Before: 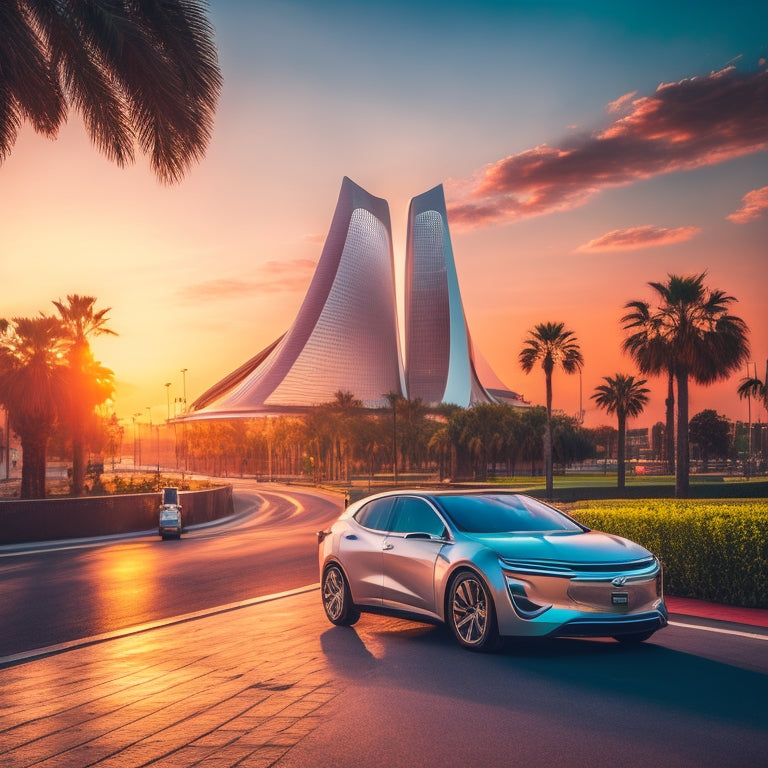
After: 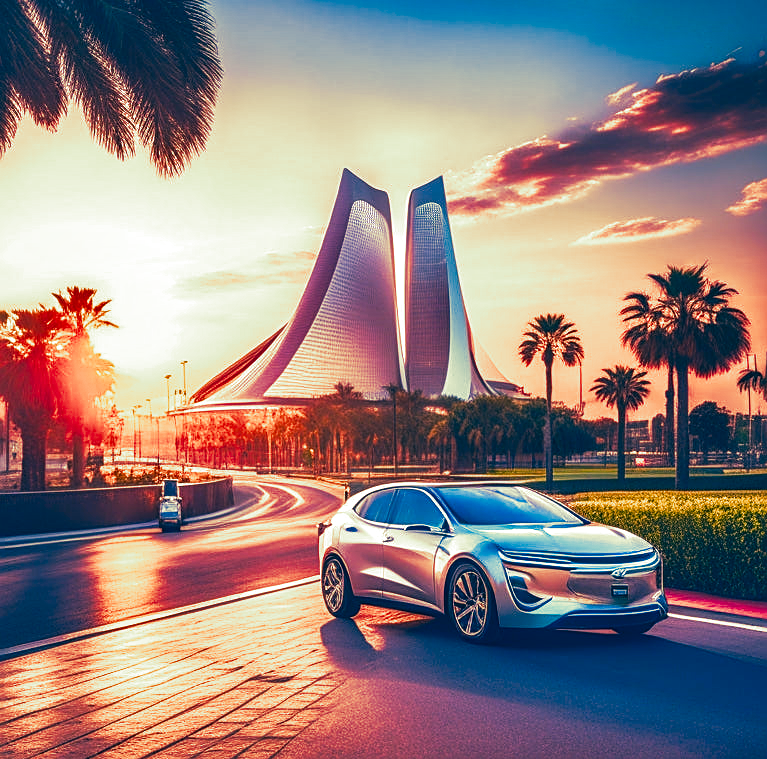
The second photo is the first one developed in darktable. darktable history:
tone equalizer: -8 EV -0.417 EV, -7 EV -0.389 EV, -6 EV -0.333 EV, -5 EV -0.222 EV, -3 EV 0.222 EV, -2 EV 0.333 EV, -1 EV 0.389 EV, +0 EV 0.417 EV, edges refinement/feathering 500, mask exposure compensation -1.57 EV, preserve details no
sharpen: on, module defaults
shadows and highlights: low approximation 0.01, soften with gaussian
contrast brightness saturation: contrast -0.02, brightness -0.01, saturation 0.03
crop: top 1.049%, right 0.001%
split-toning: shadows › hue 290.82°, shadows › saturation 0.34, highlights › saturation 0.38, balance 0, compress 50%
local contrast: on, module defaults
color correction: highlights a* 17.03, highlights b* 0.205, shadows a* -15.38, shadows b* -14.56, saturation 1.5
